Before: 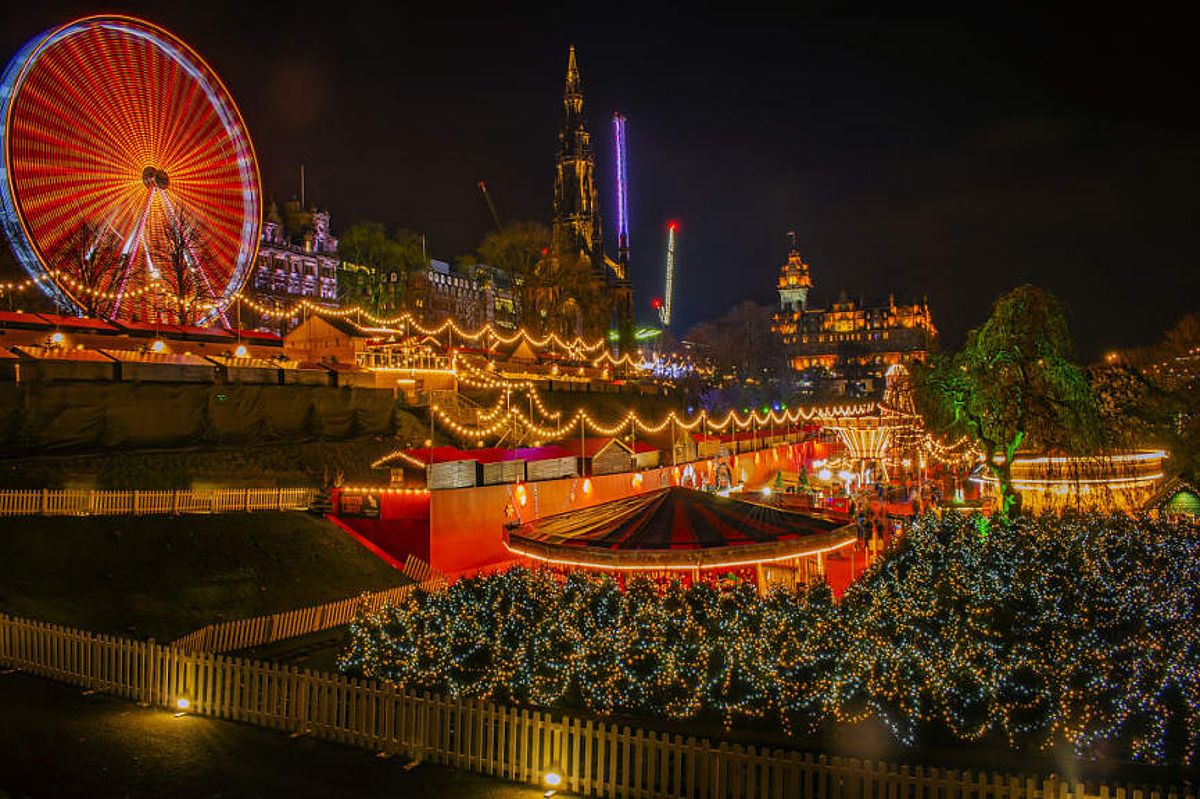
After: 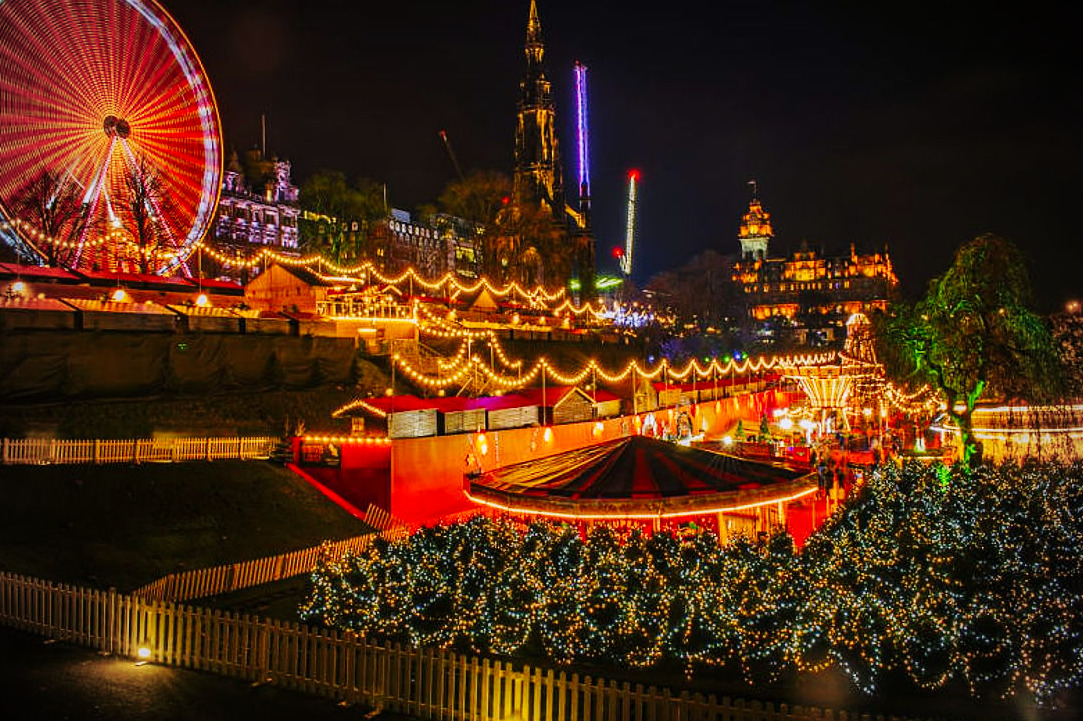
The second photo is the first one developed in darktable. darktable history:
crop: left 3.305%, top 6.436%, right 6.389%, bottom 3.258%
base curve: curves: ch0 [(0, 0) (0.032, 0.025) (0.121, 0.166) (0.206, 0.329) (0.605, 0.79) (1, 1)], preserve colors none
vignetting: unbound false
